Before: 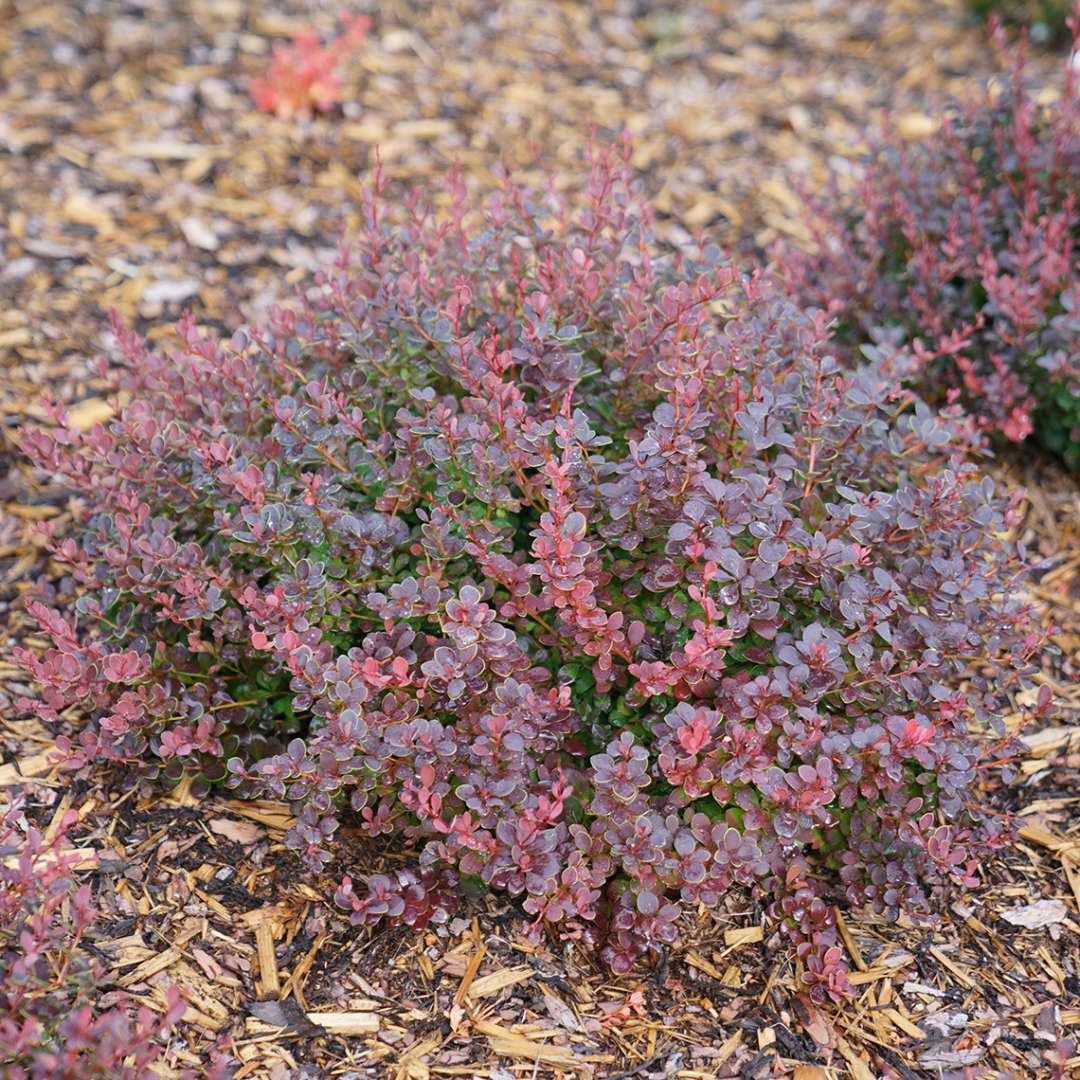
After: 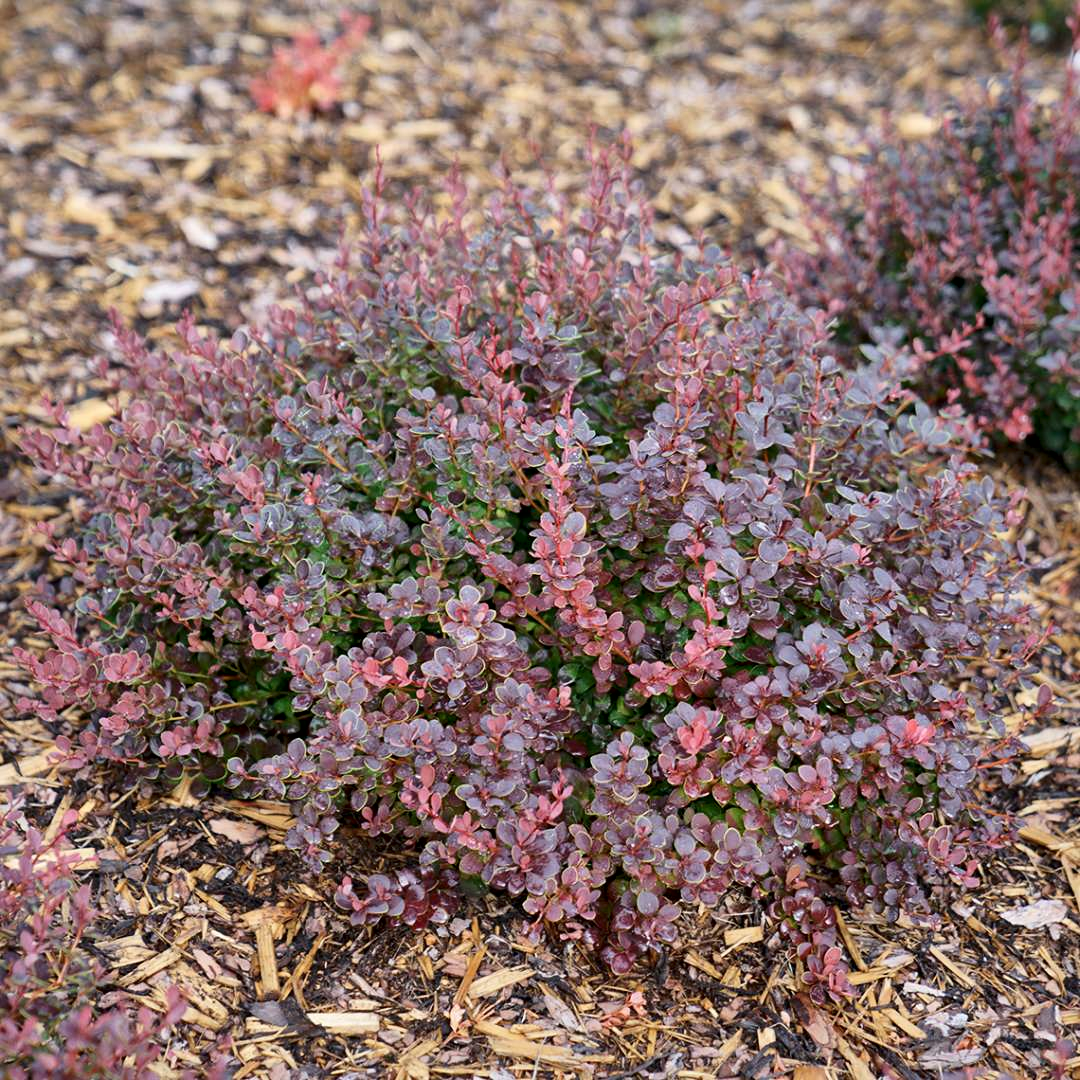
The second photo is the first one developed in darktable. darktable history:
exposure: exposure -0.152 EV, compensate highlight preservation false
local contrast: mode bilateral grid, contrast 25, coarseness 60, detail 151%, midtone range 0.2
